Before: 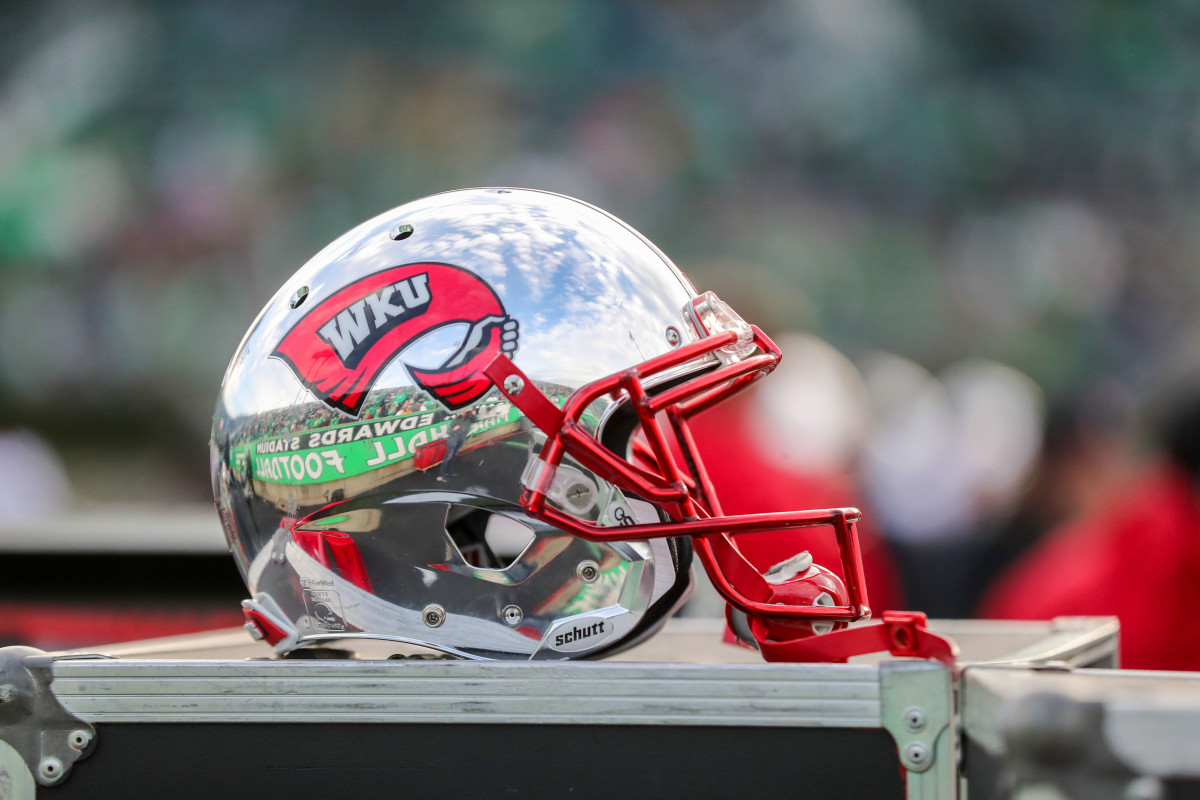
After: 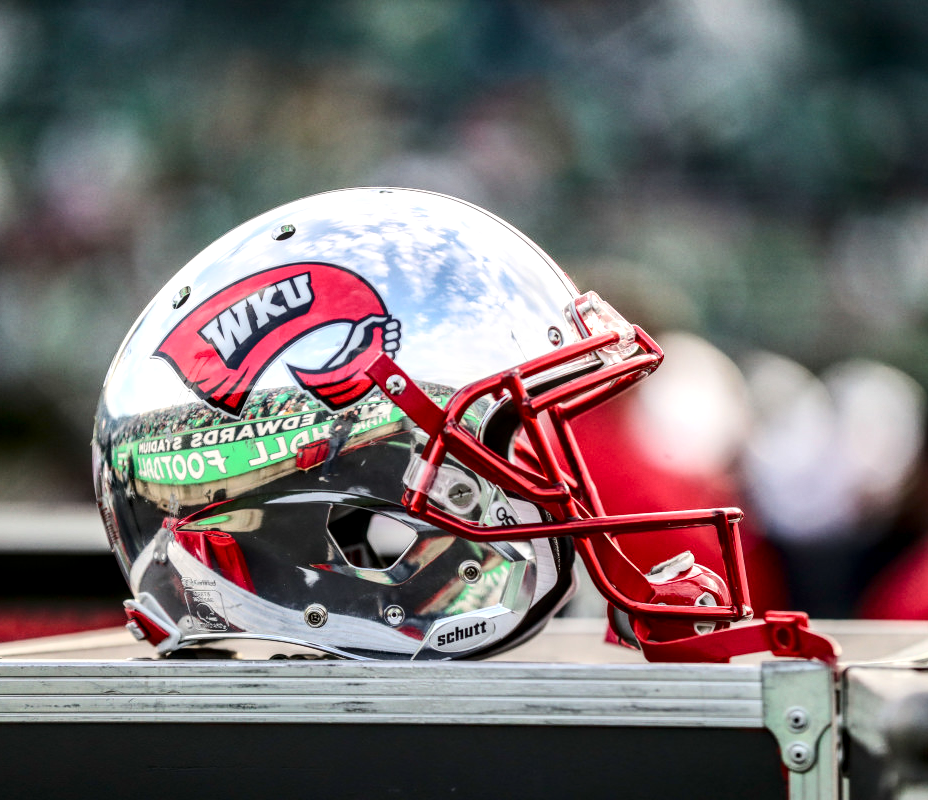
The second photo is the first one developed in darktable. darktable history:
crop: left 9.872%, right 12.74%
contrast brightness saturation: contrast 0.293
local contrast: highlights 25%, detail 150%
